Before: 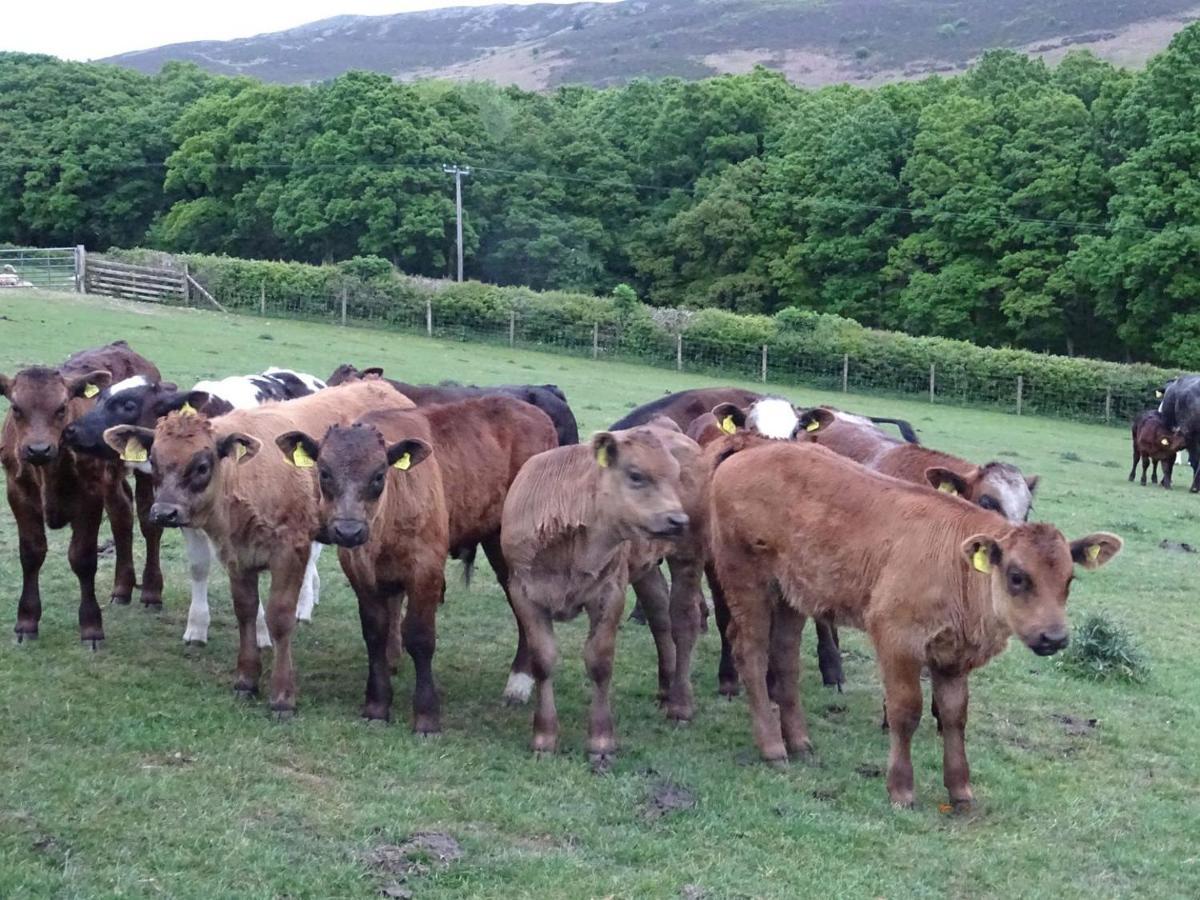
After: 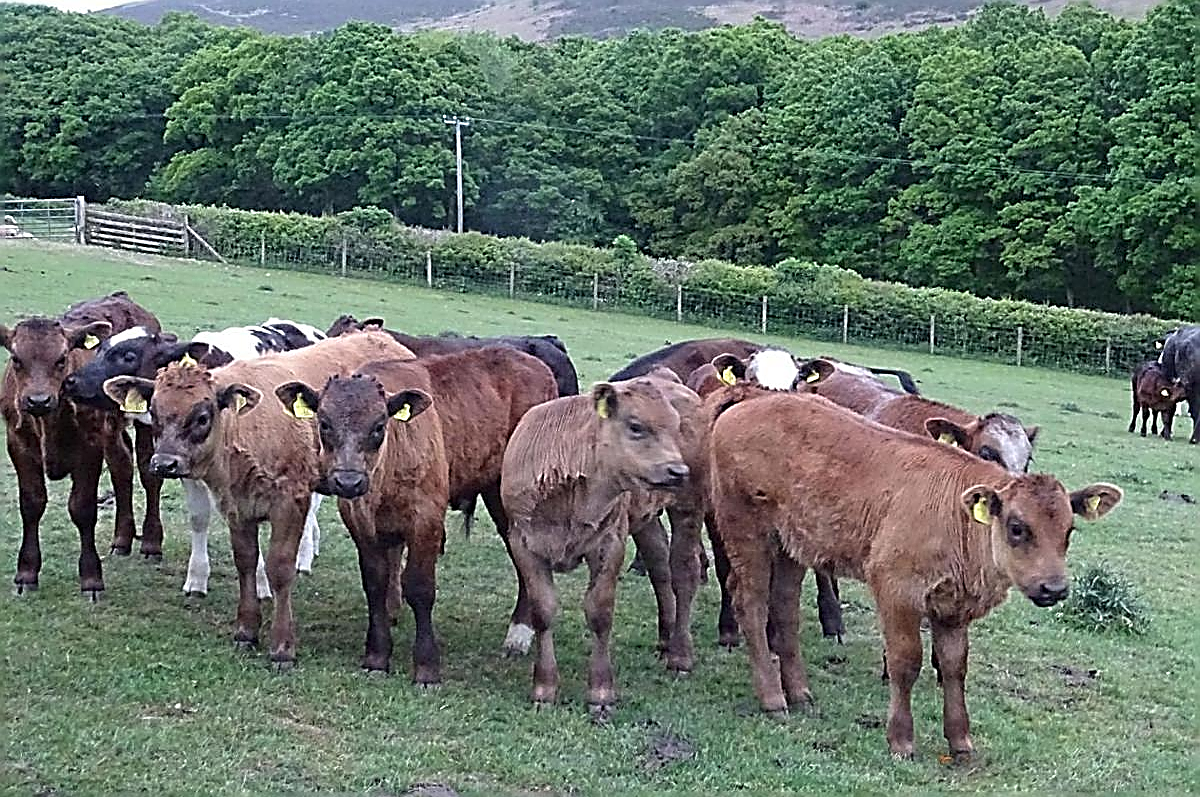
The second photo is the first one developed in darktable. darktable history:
crop and rotate: top 5.515%, bottom 5.828%
sharpen: amount 1.984
